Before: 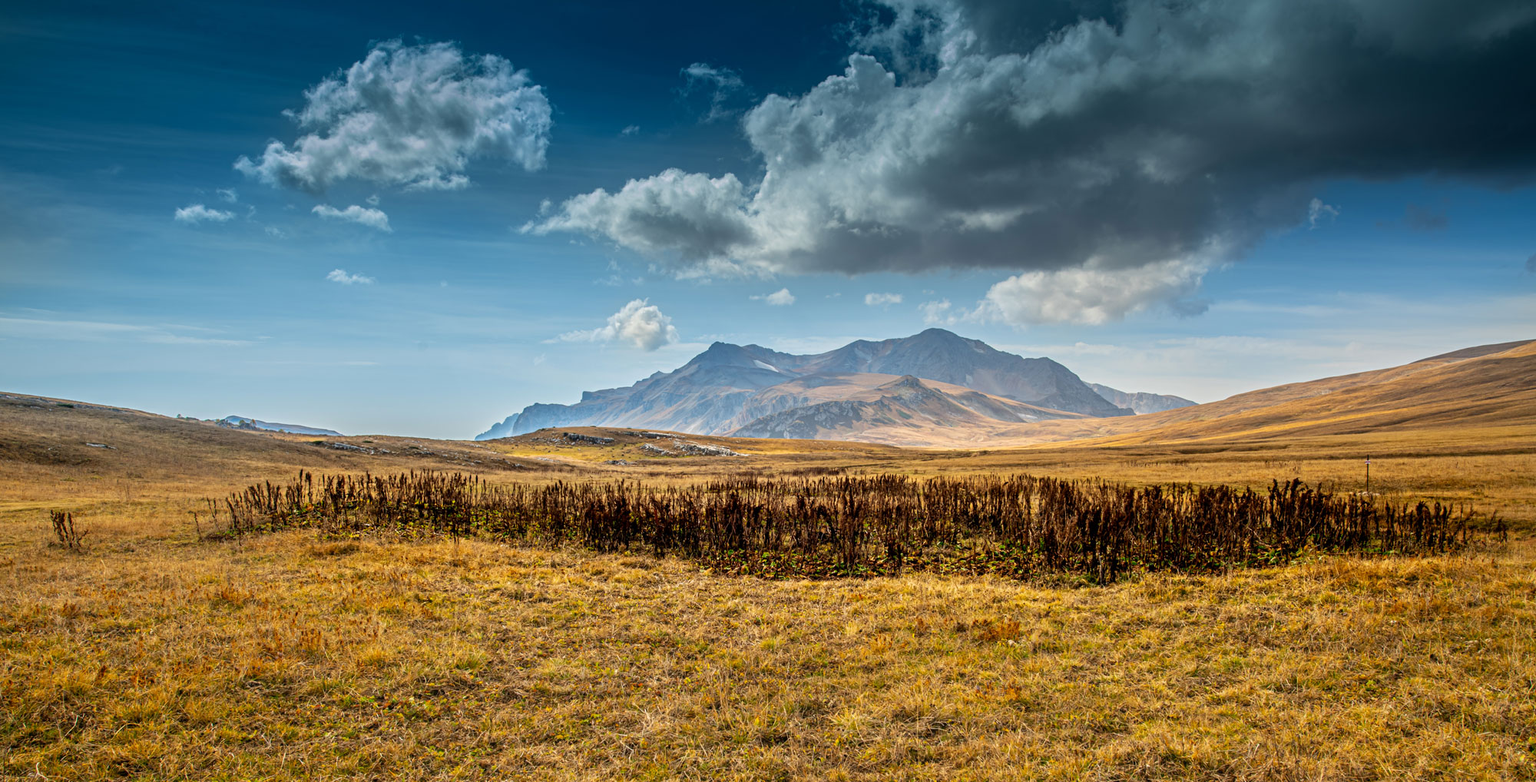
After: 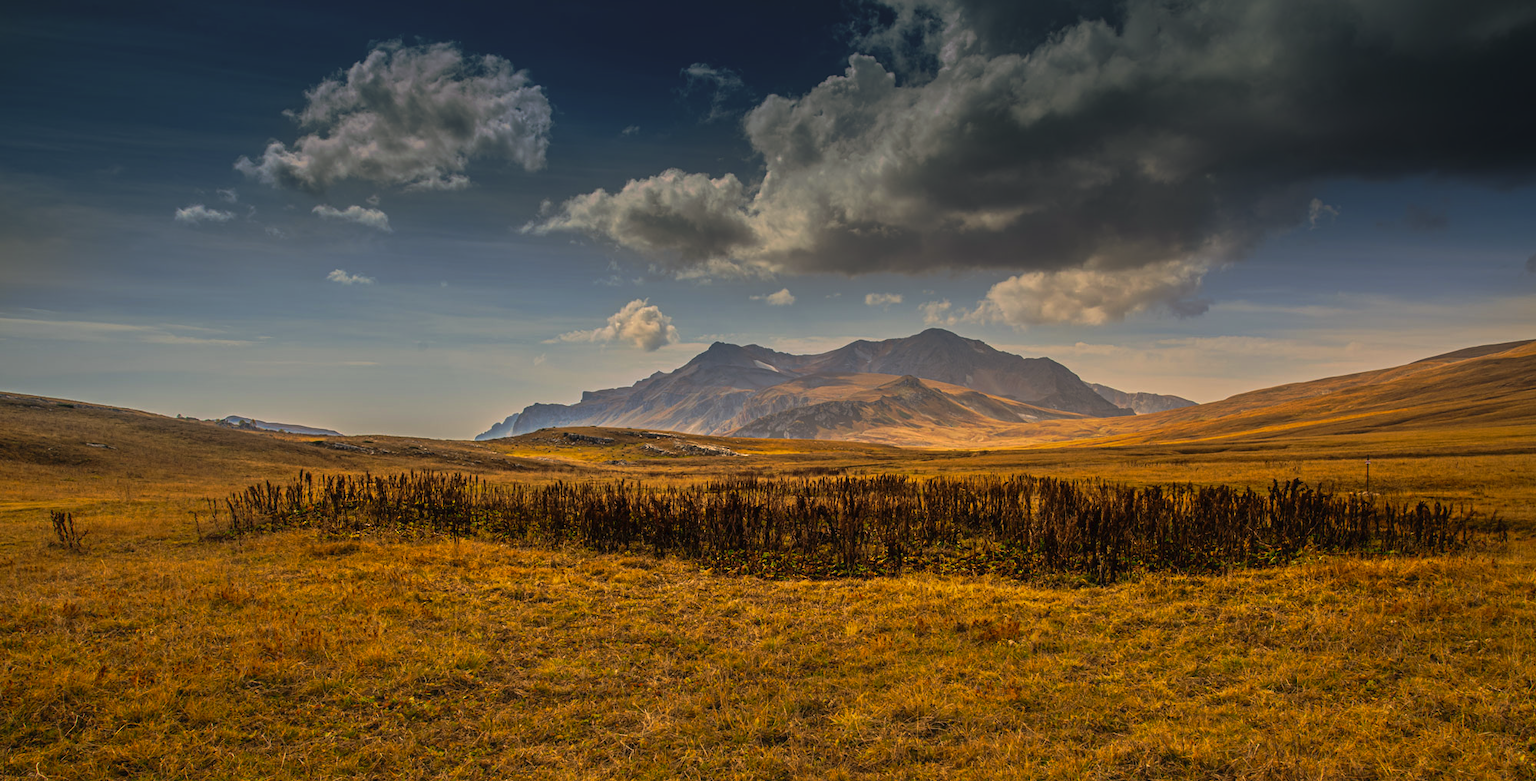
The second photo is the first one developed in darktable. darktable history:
color correction: highlights a* 14.9, highlights b* 31.32
tone curve: curves: ch0 [(0, 0) (0.003, 0.029) (0.011, 0.034) (0.025, 0.044) (0.044, 0.057) (0.069, 0.07) (0.1, 0.084) (0.136, 0.104) (0.177, 0.127) (0.224, 0.156) (0.277, 0.192) (0.335, 0.236) (0.399, 0.284) (0.468, 0.339) (0.543, 0.393) (0.623, 0.454) (0.709, 0.541) (0.801, 0.65) (0.898, 0.766) (1, 1)], preserve colors none
